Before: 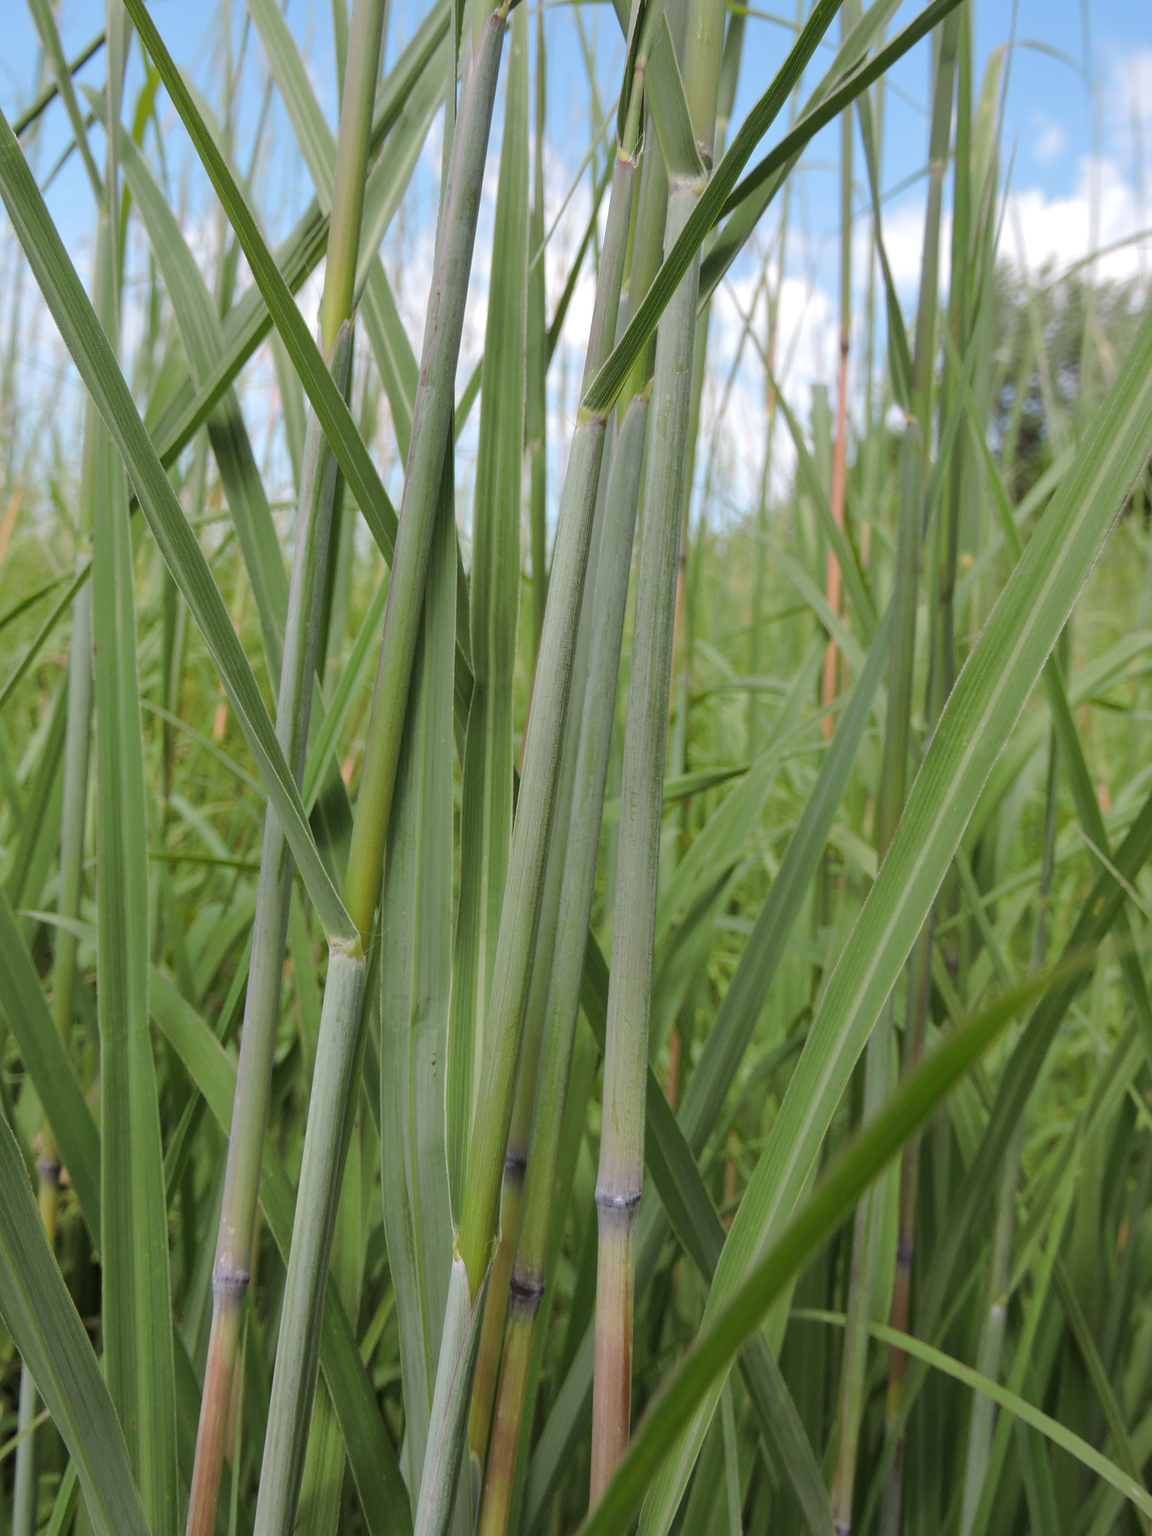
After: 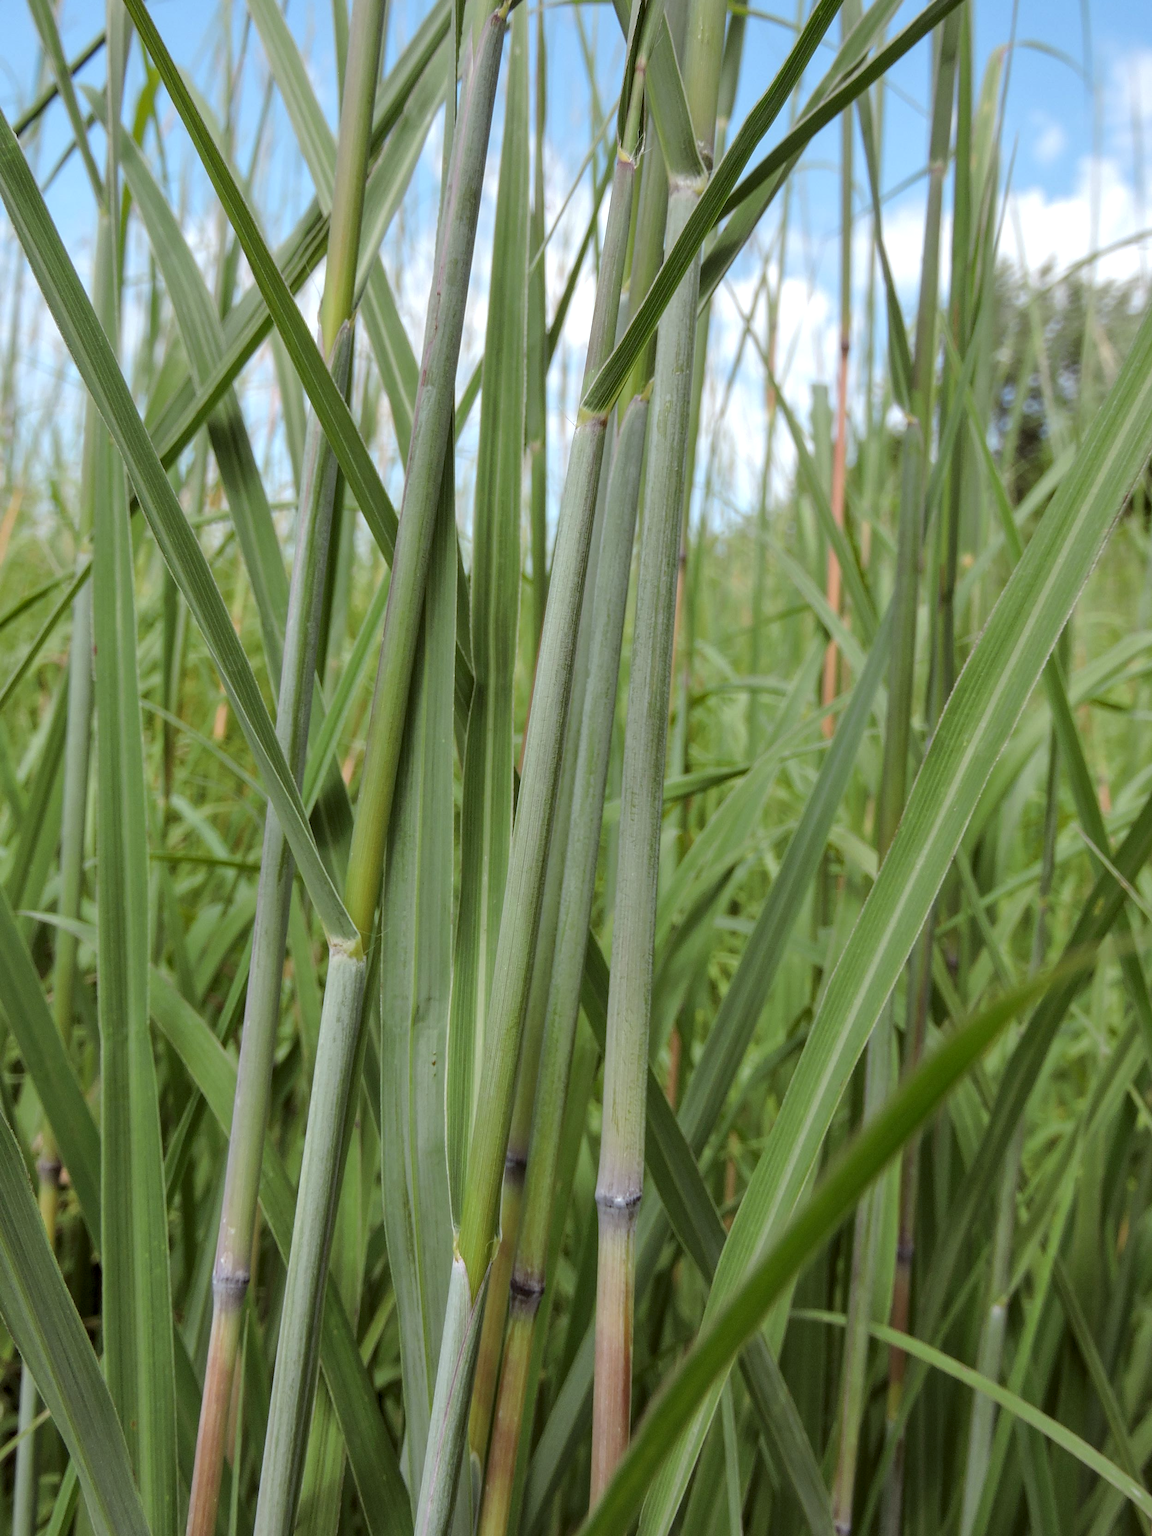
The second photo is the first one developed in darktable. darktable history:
color correction: highlights a* -2.73, highlights b* -2.09, shadows a* 2.41, shadows b* 2.73
local contrast: detail 130%
